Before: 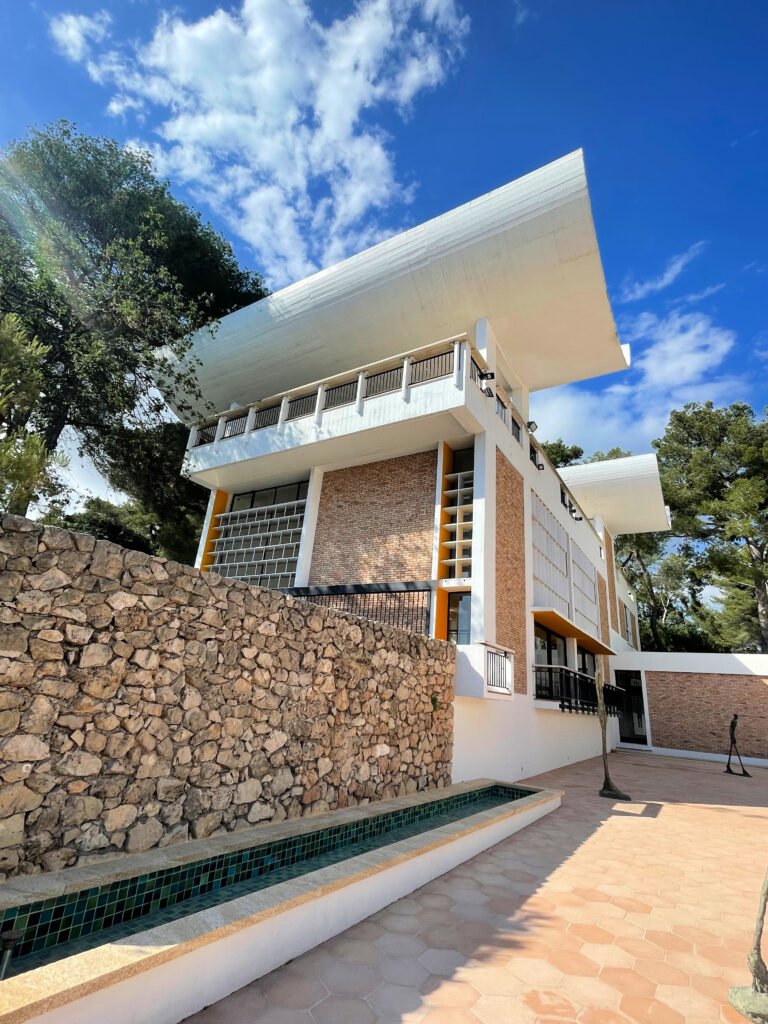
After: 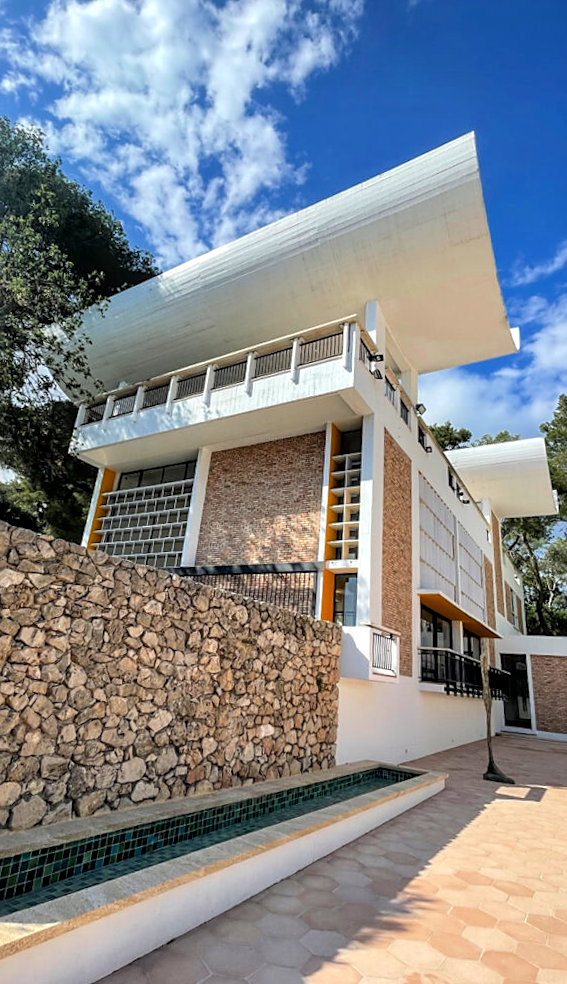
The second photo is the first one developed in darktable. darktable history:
rotate and perspective: rotation -2.56°, automatic cropping off
sharpen: radius 1.864, amount 0.398, threshold 1.271
crop and rotate: angle -3.27°, left 14.277%, top 0.028%, right 10.766%, bottom 0.028%
local contrast: on, module defaults
